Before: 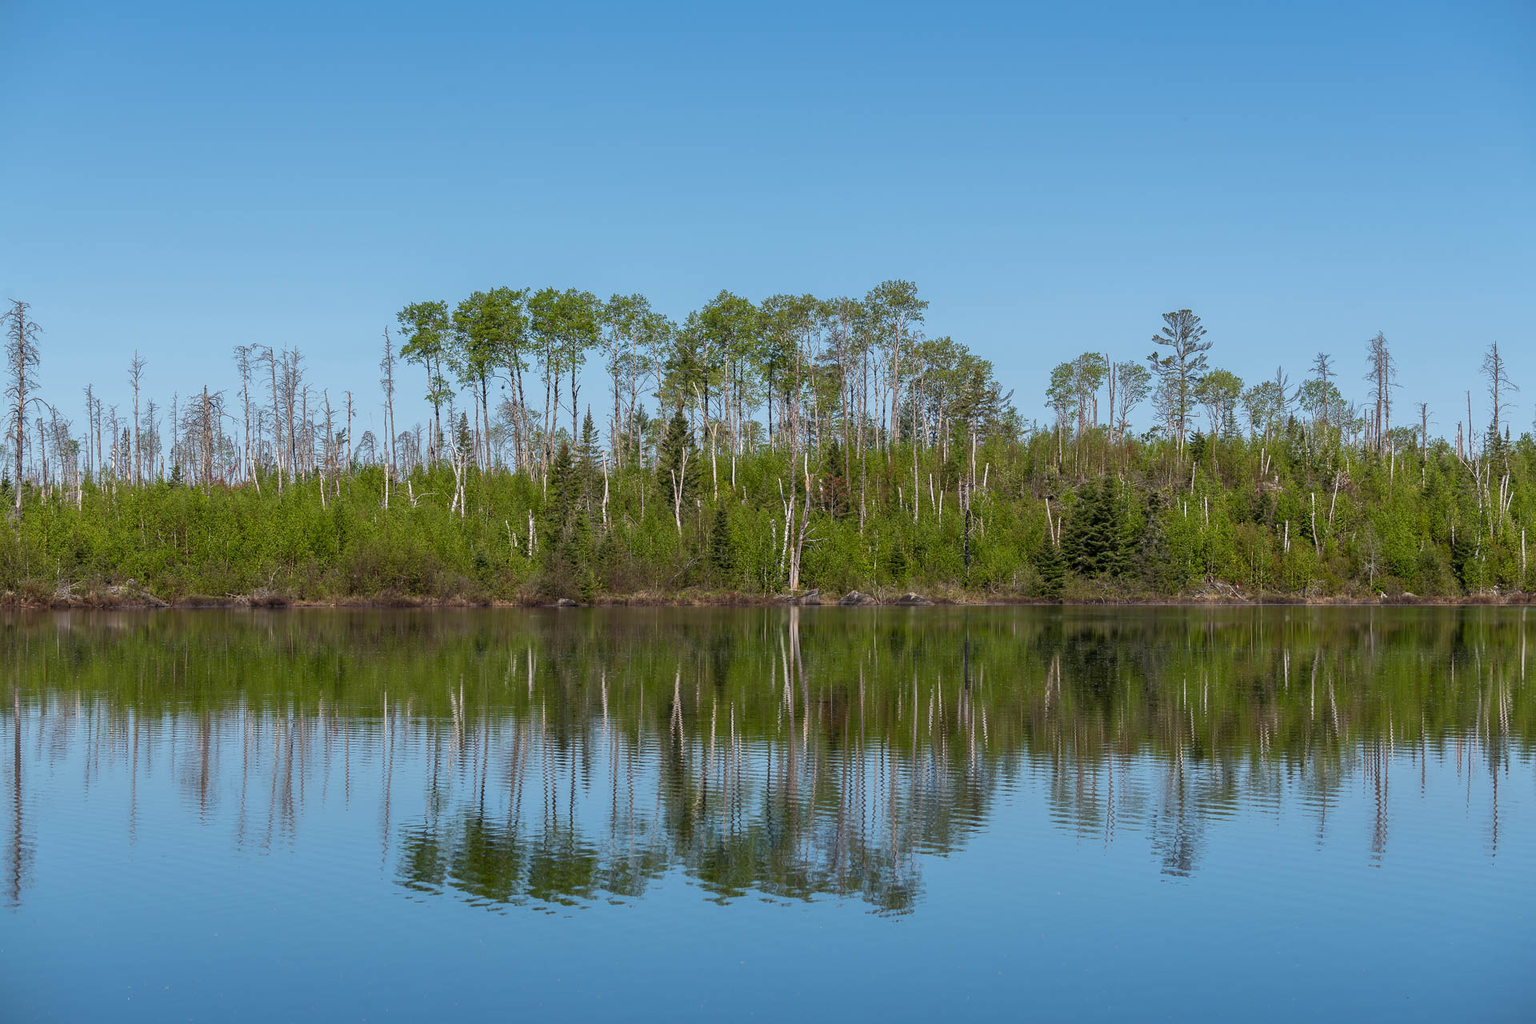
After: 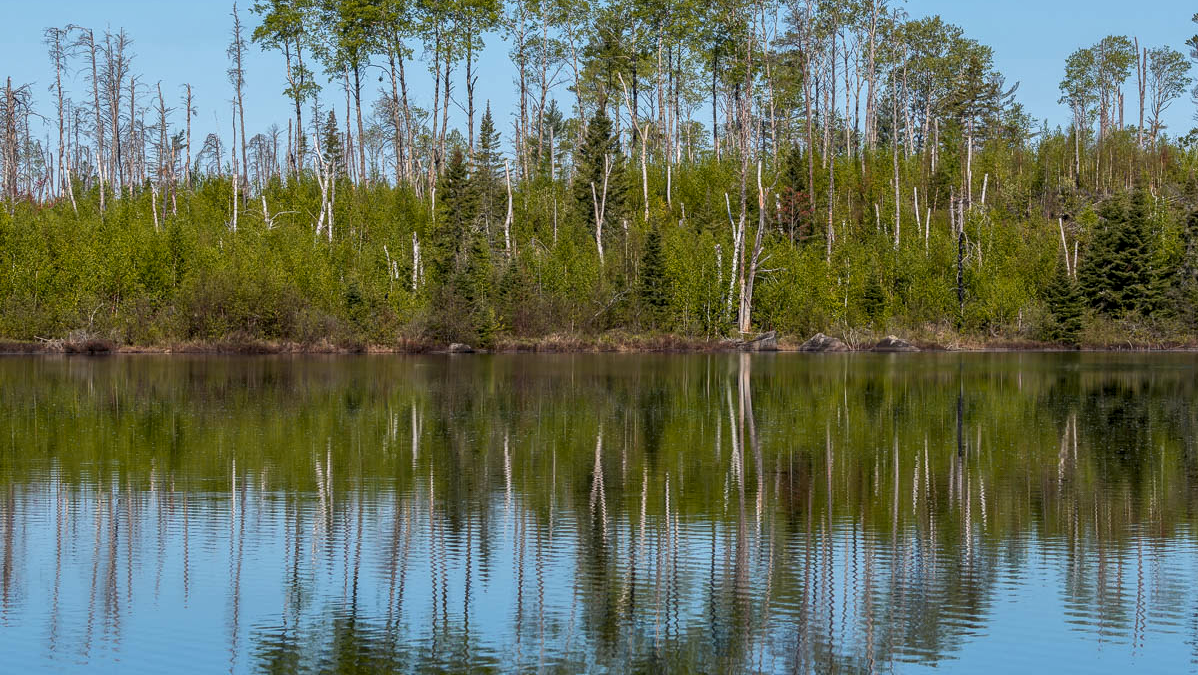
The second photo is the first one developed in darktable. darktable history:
color zones: curves: ch1 [(0.309, 0.524) (0.41, 0.329) (0.508, 0.509)]; ch2 [(0.25, 0.457) (0.75, 0.5)]
local contrast: on, module defaults
tone equalizer: on, module defaults
crop: left 12.94%, top 31.673%, right 24.637%, bottom 15.525%
